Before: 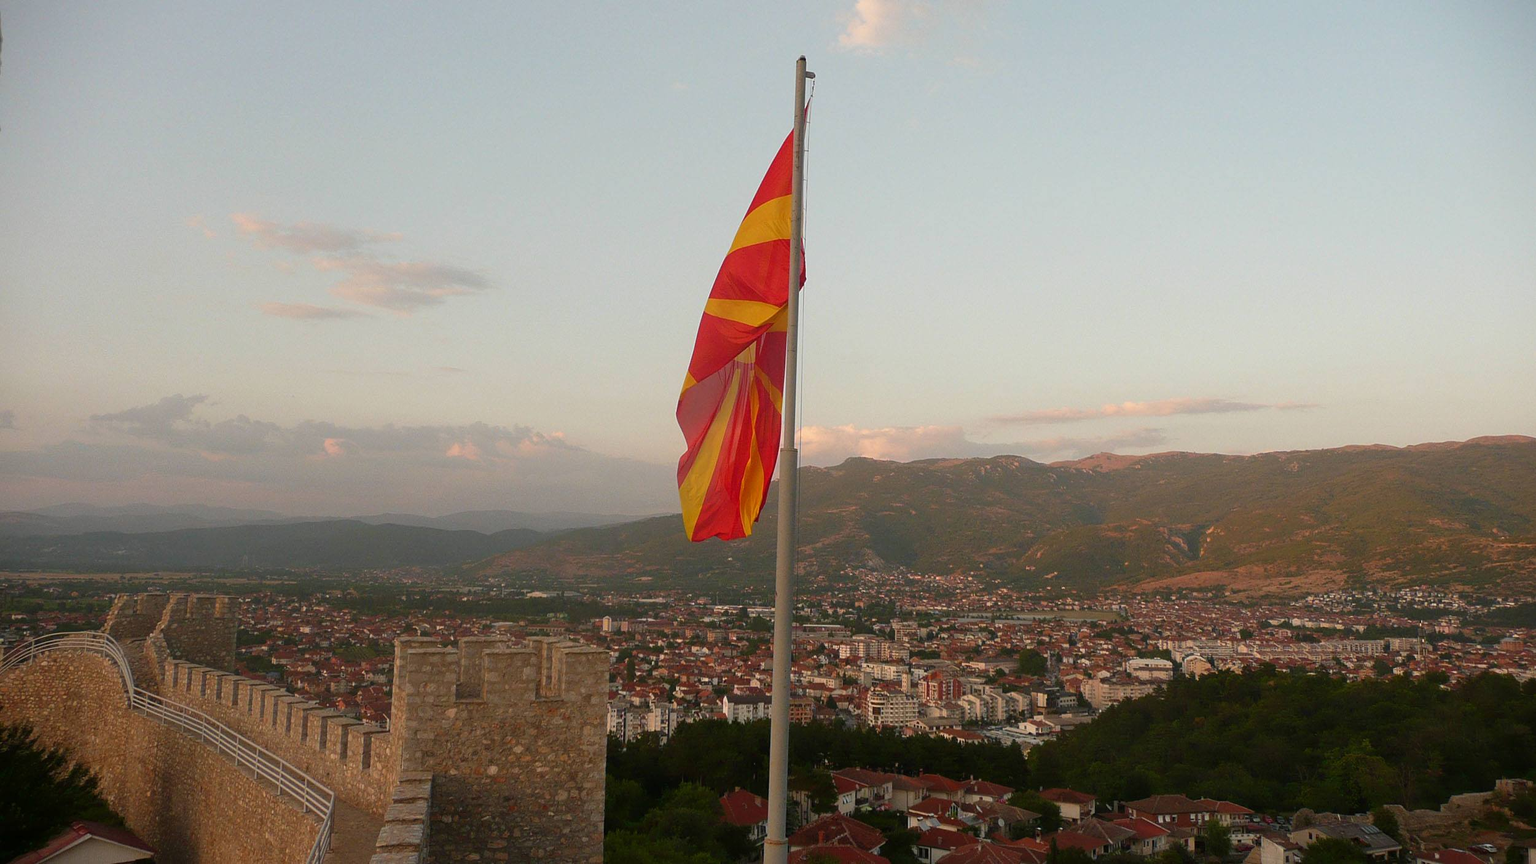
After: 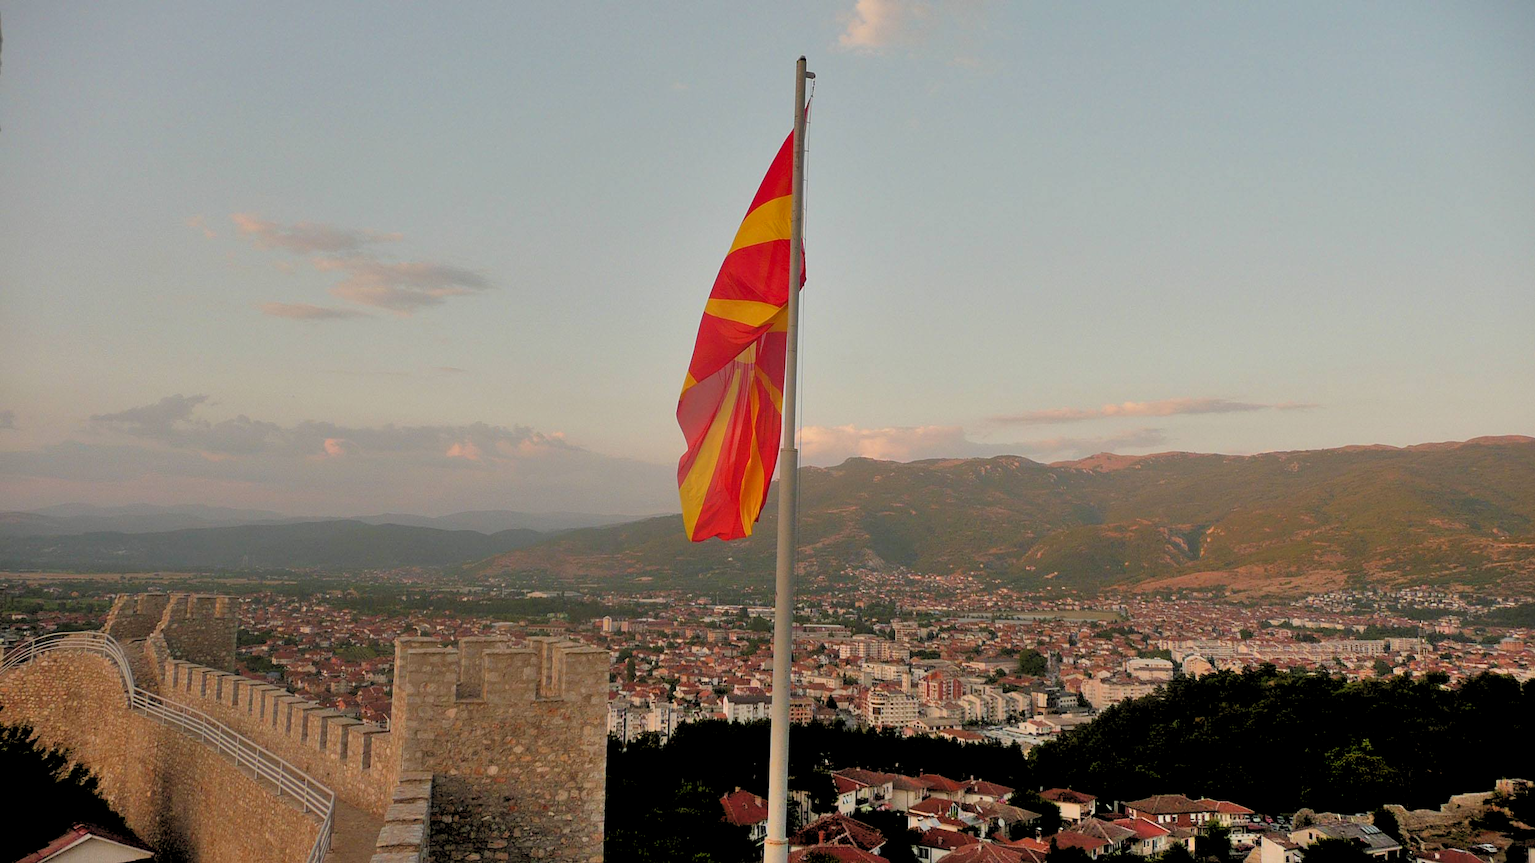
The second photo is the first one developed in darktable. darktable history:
rgb levels: preserve colors sum RGB, levels [[0.038, 0.433, 0.934], [0, 0.5, 1], [0, 0.5, 1]]
shadows and highlights: low approximation 0.01, soften with gaussian
